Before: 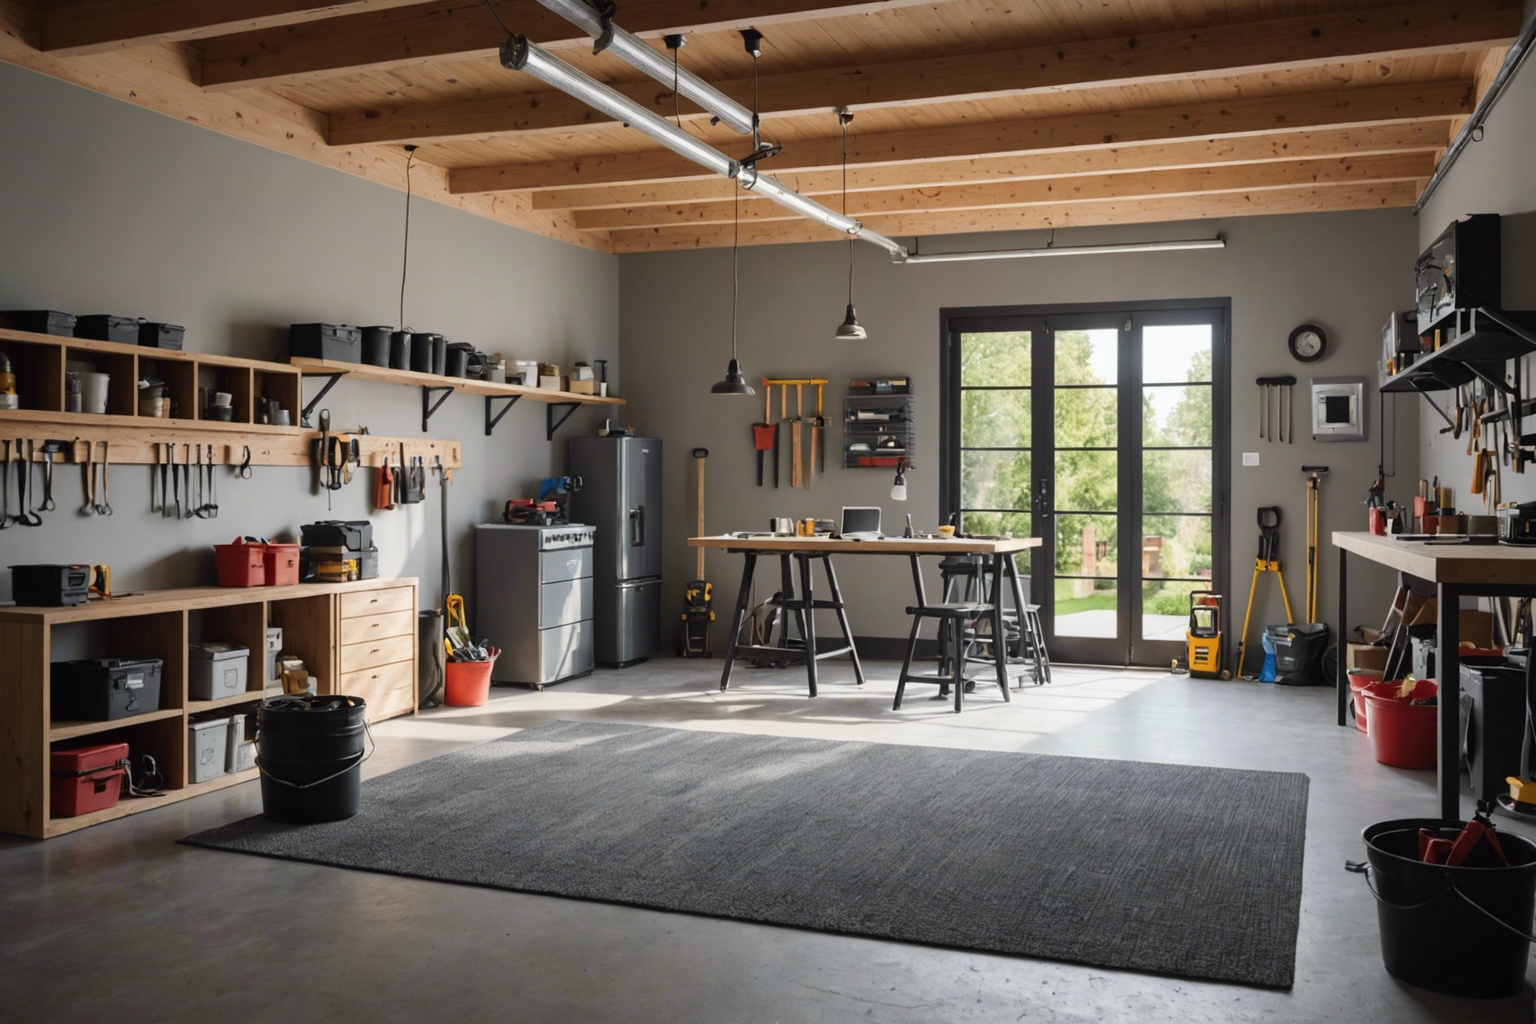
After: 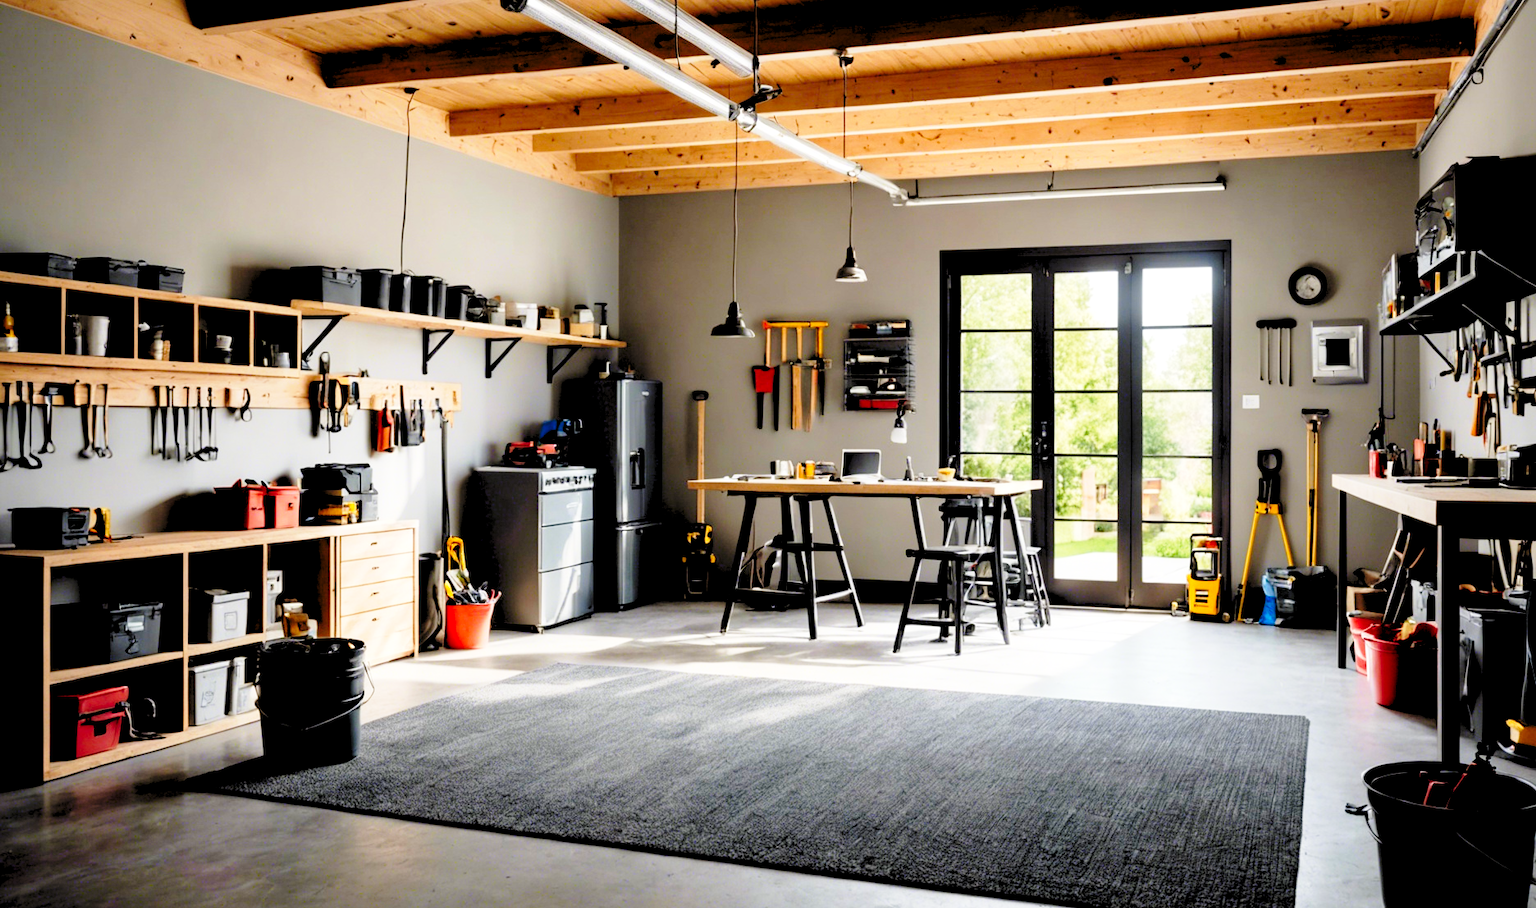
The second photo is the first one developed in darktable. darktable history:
base curve: curves: ch0 [(0, 0) (0.028, 0.03) (0.121, 0.232) (0.46, 0.748) (0.859, 0.968) (1, 1)], preserve colors none
color balance: lift [0.991, 1, 1, 1], gamma [0.996, 1, 1, 1], input saturation 98.52%, contrast 20.34%, output saturation 103.72%
crop and rotate: top 5.609%, bottom 5.609%
rgb levels: preserve colors sum RGB, levels [[0.038, 0.433, 0.934], [0, 0.5, 1], [0, 0.5, 1]]
